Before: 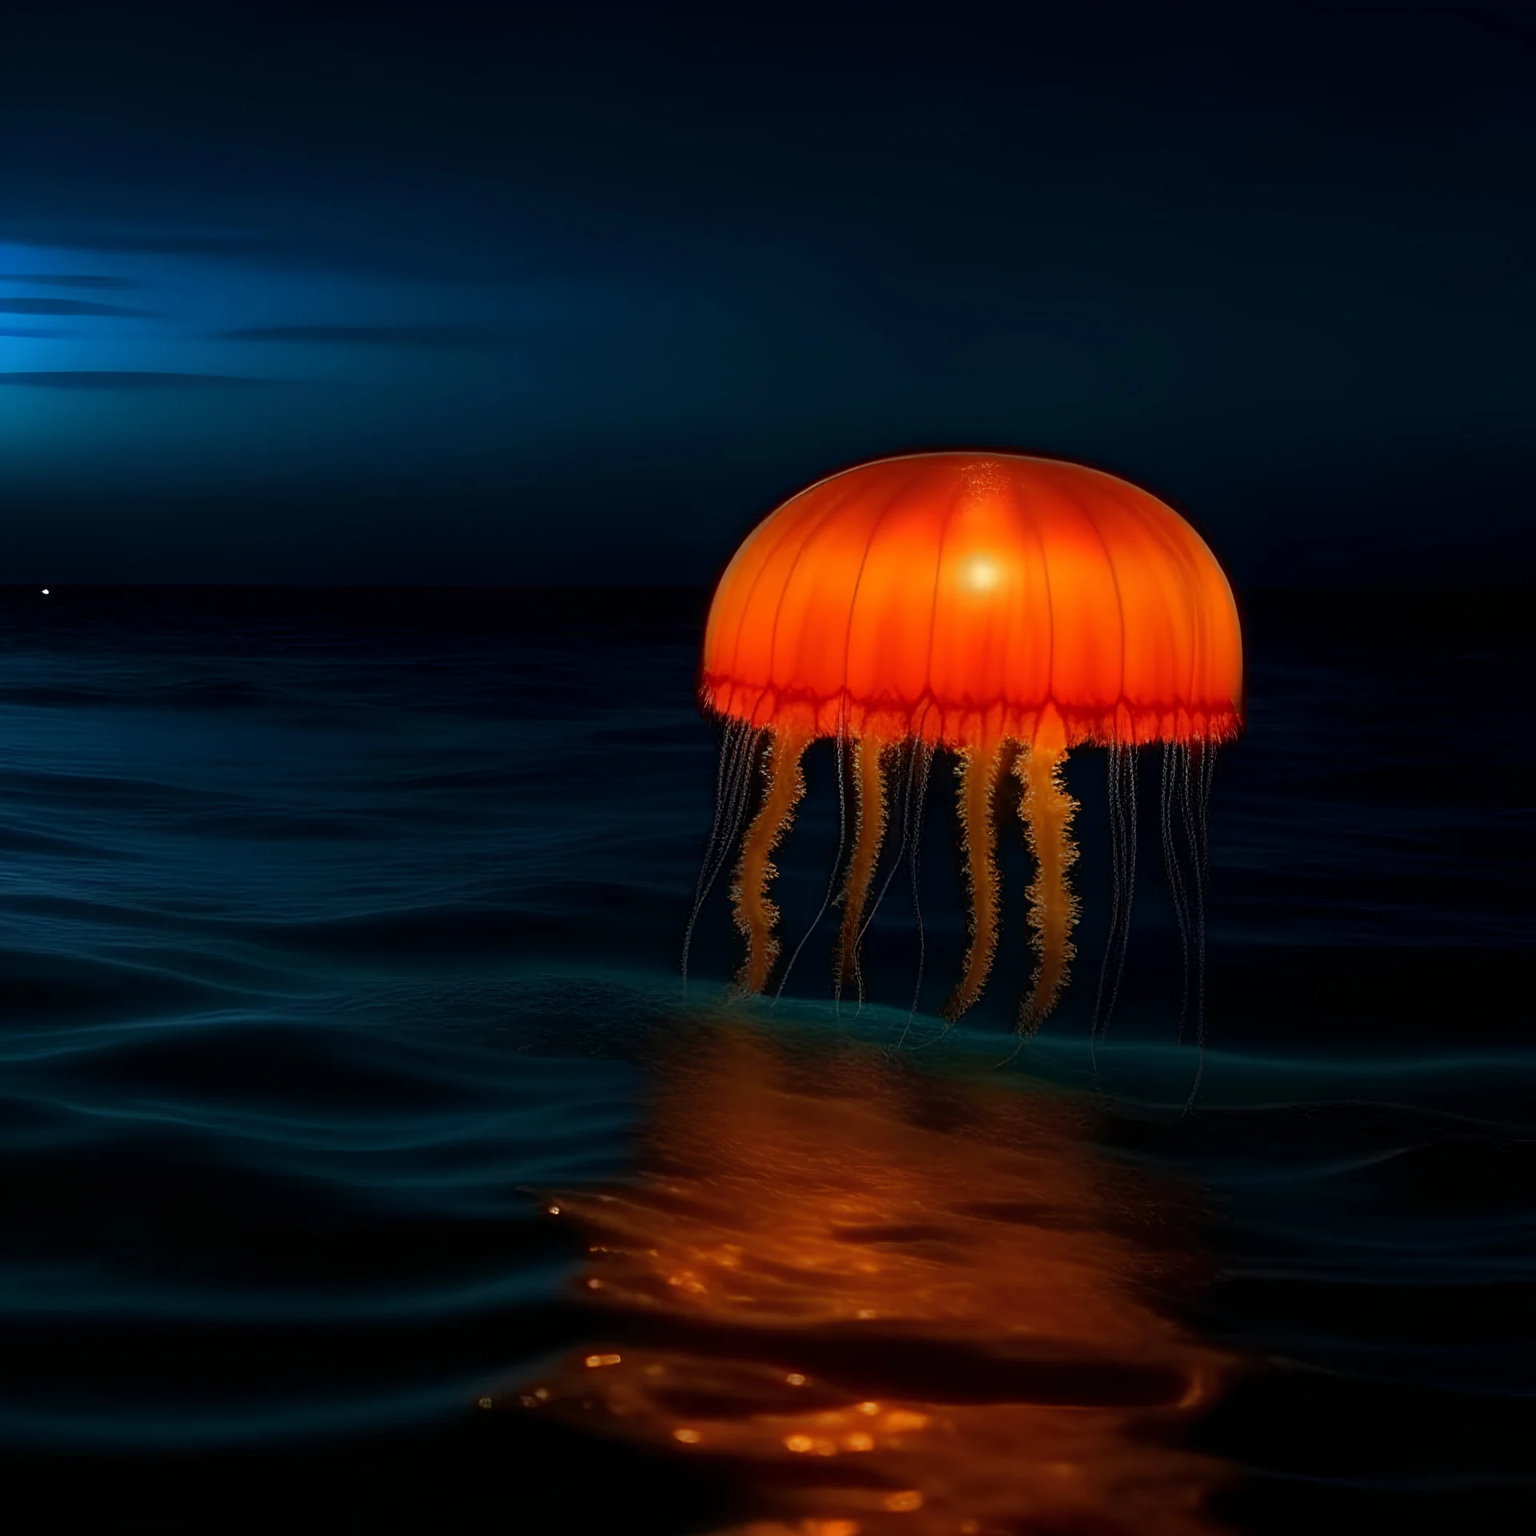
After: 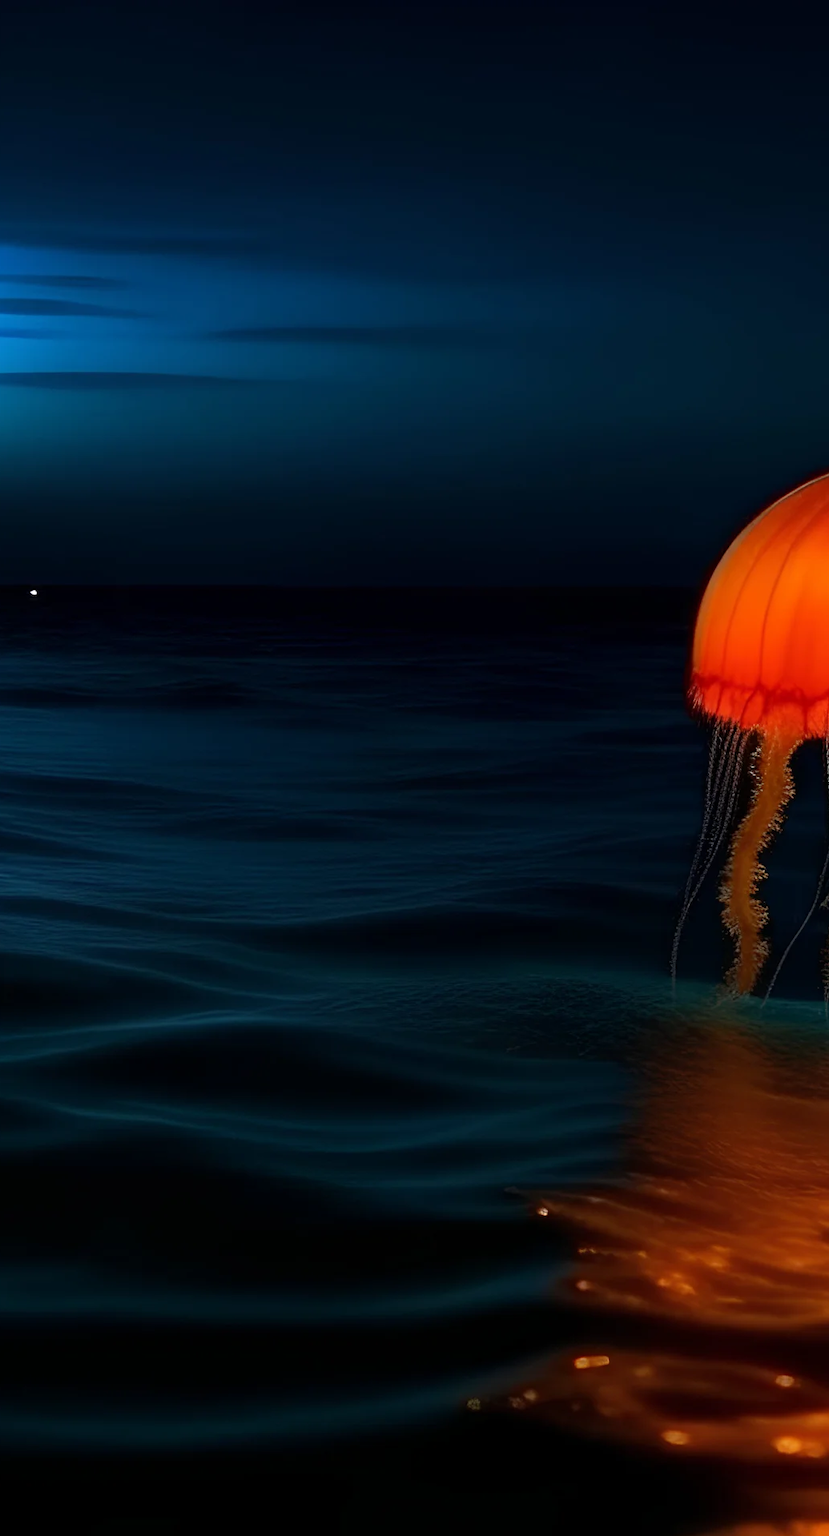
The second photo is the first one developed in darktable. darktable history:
crop: left 0.801%, right 45.231%, bottom 0.086%
